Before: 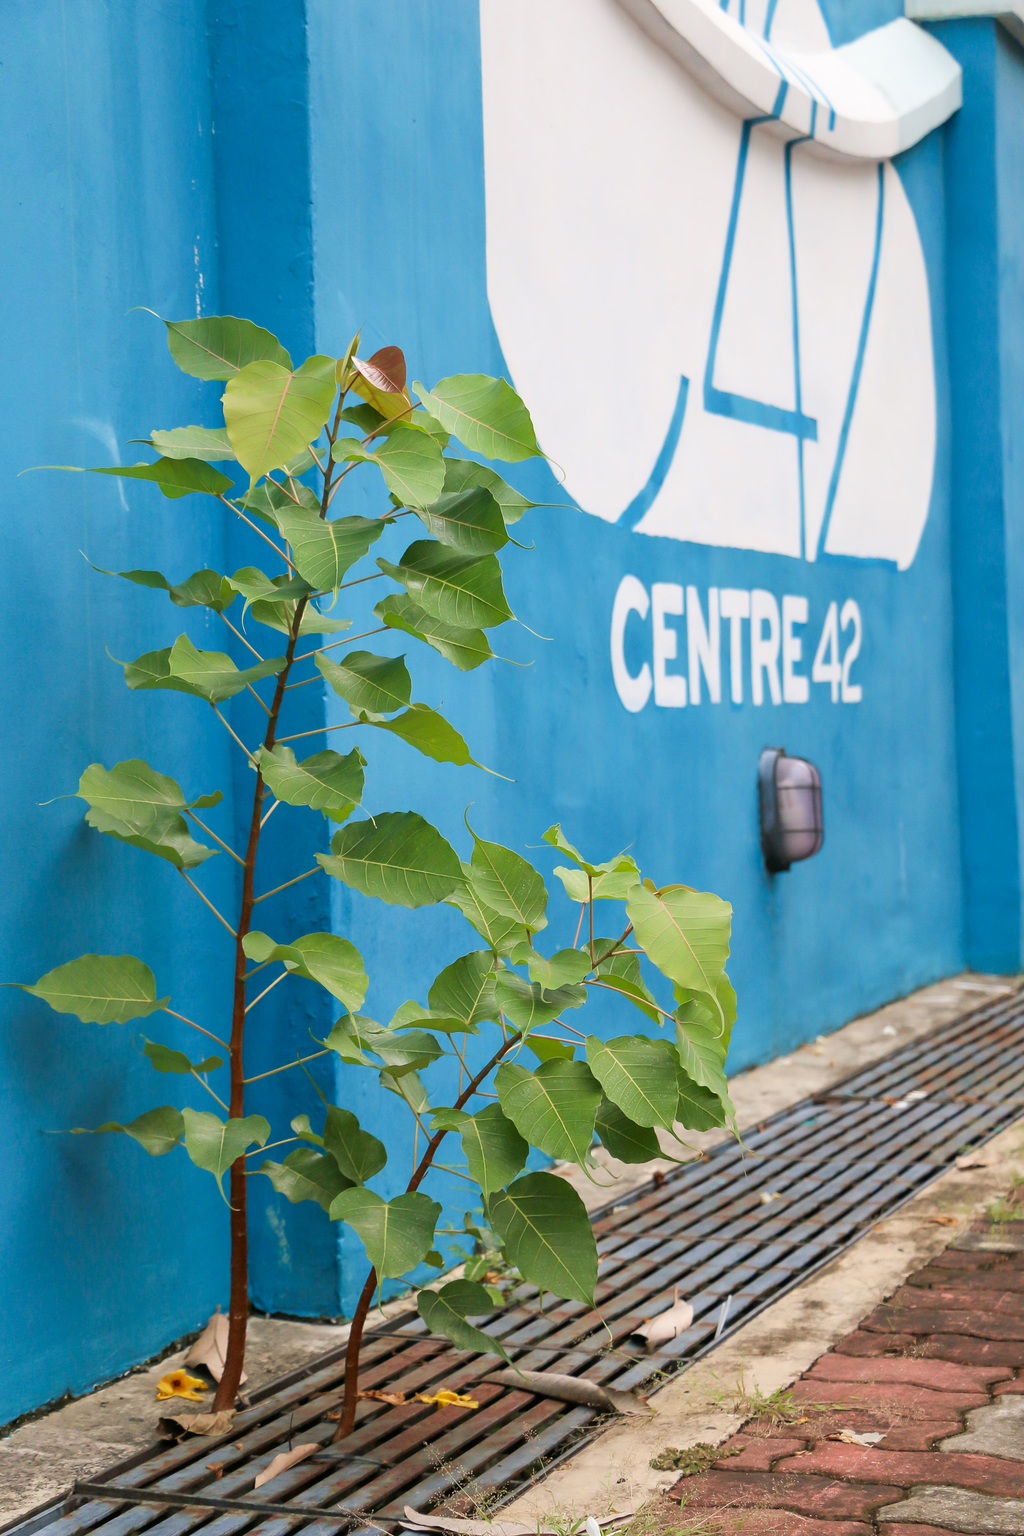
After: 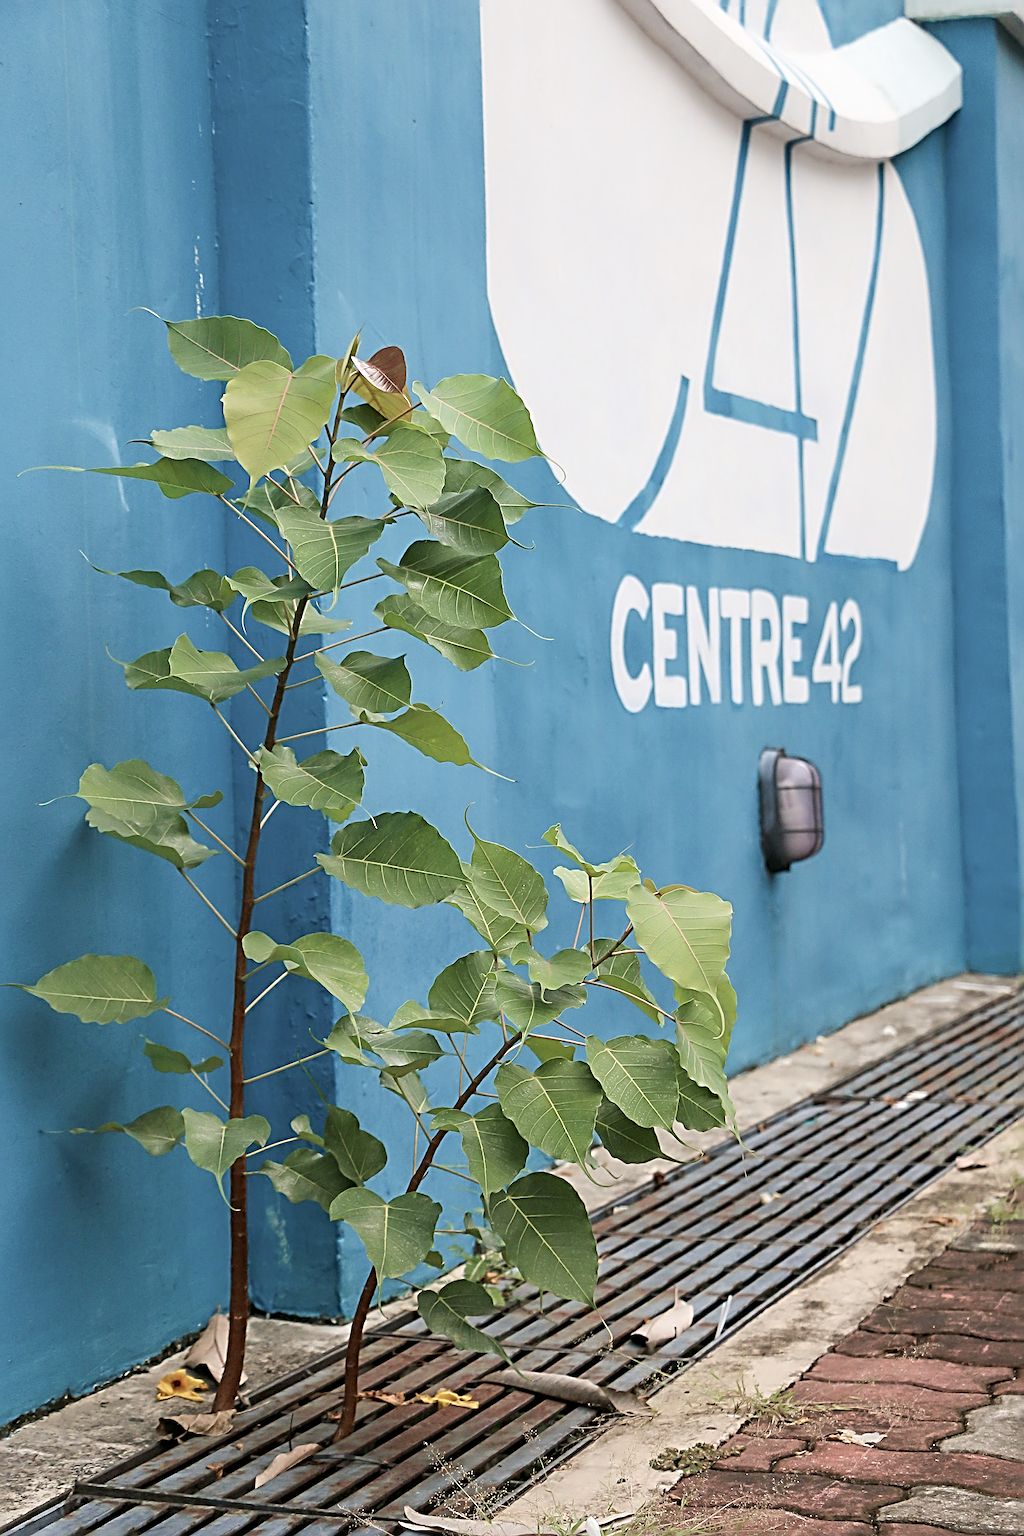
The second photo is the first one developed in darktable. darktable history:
white balance: red 1, blue 1
sharpen: radius 3.69, amount 0.928
contrast brightness saturation: contrast 0.1, saturation -0.3
